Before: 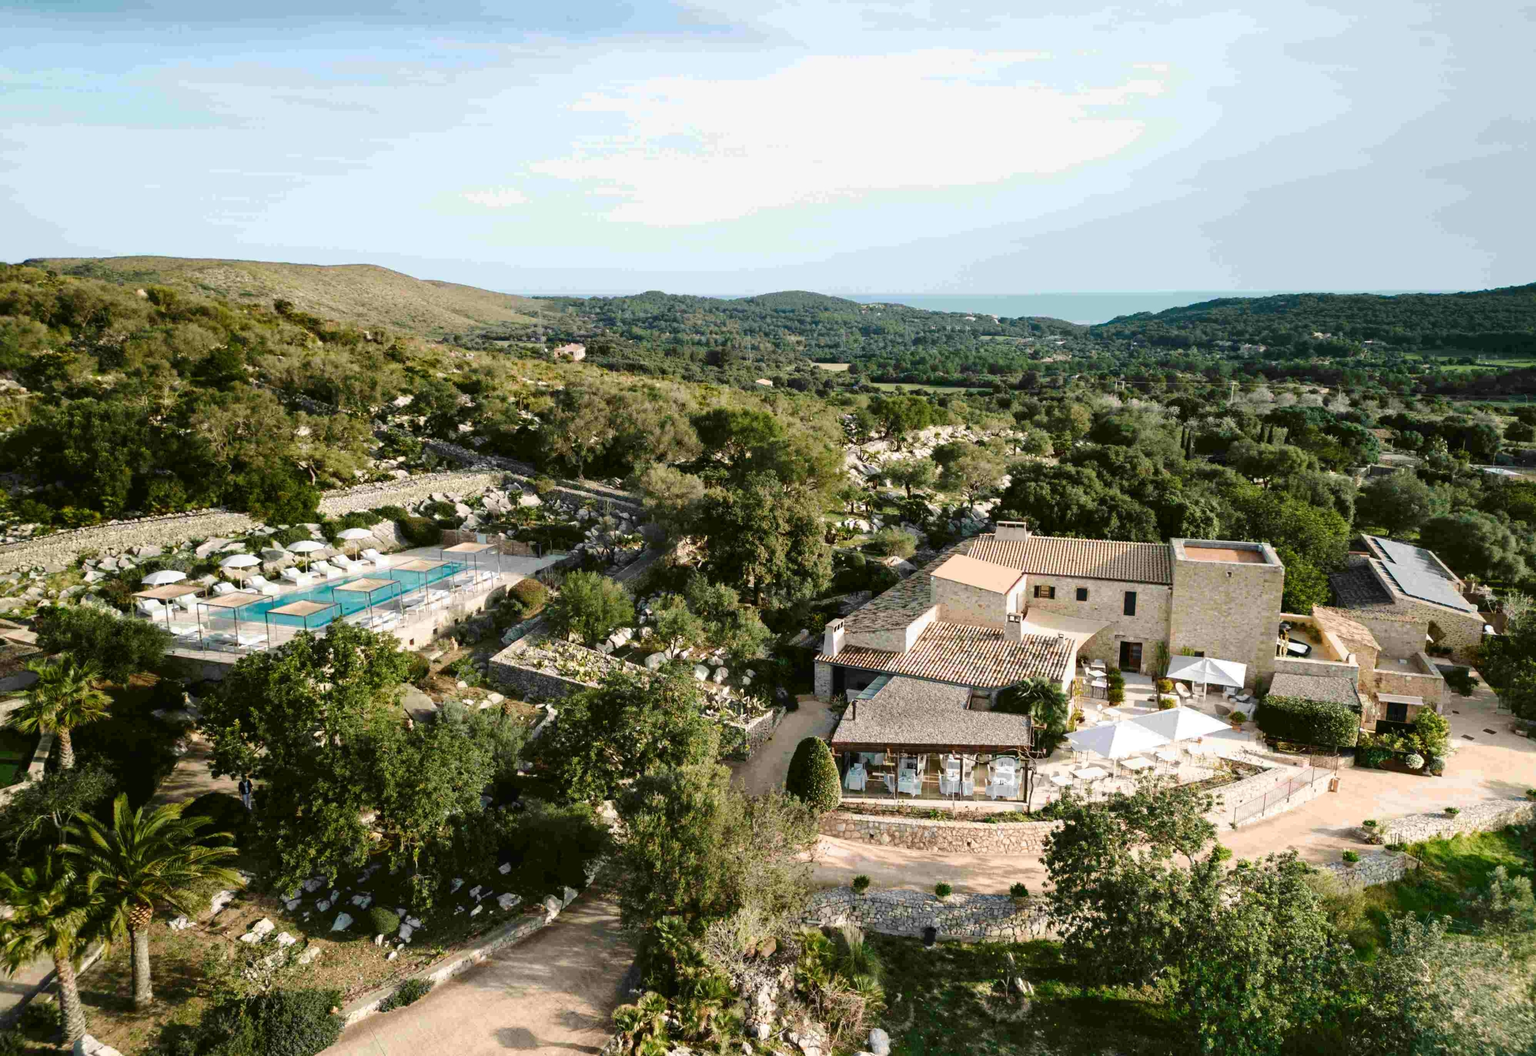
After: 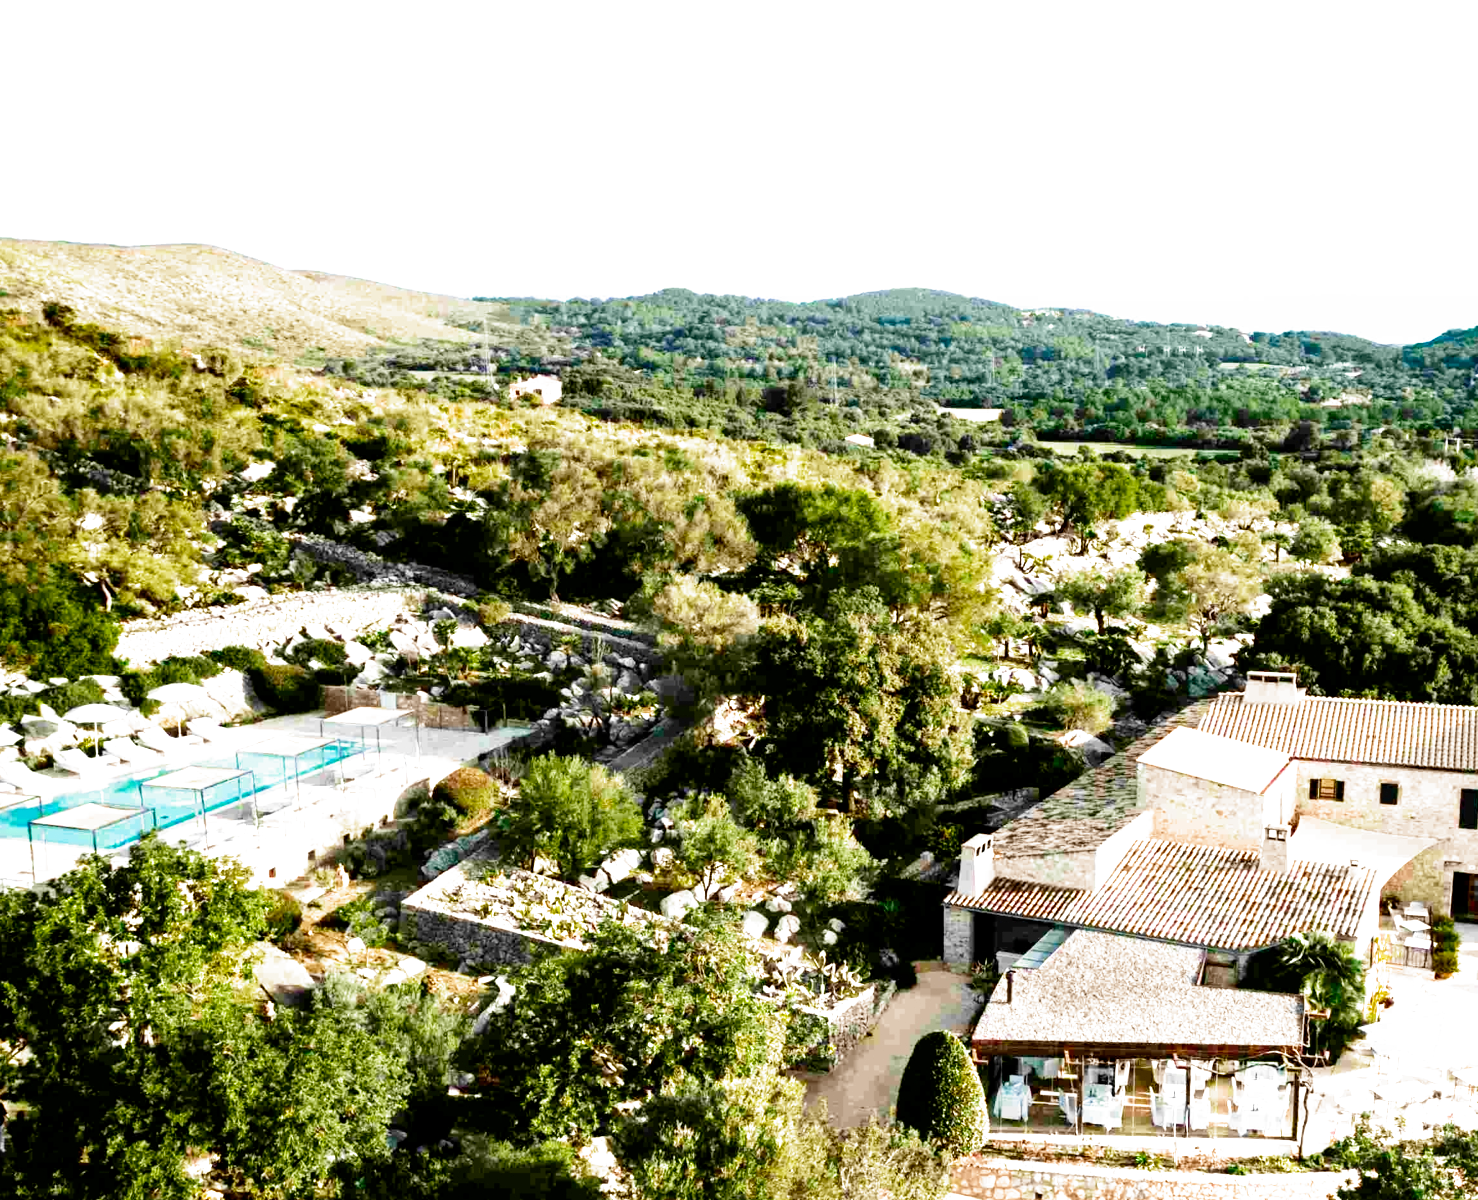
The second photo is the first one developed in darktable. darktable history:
filmic rgb: middle gray luminance 8.8%, black relative exposure -6.3 EV, white relative exposure 2.7 EV, threshold 6 EV, target black luminance 0%, hardness 4.74, latitude 73.47%, contrast 1.332, shadows ↔ highlights balance 10.13%, add noise in highlights 0, preserve chrominance no, color science v3 (2019), use custom middle-gray values true, iterations of high-quality reconstruction 0, contrast in highlights soft, enable highlight reconstruction true
exposure: compensate highlight preservation false
crop: left 16.202%, top 11.208%, right 26.045%, bottom 20.557%
